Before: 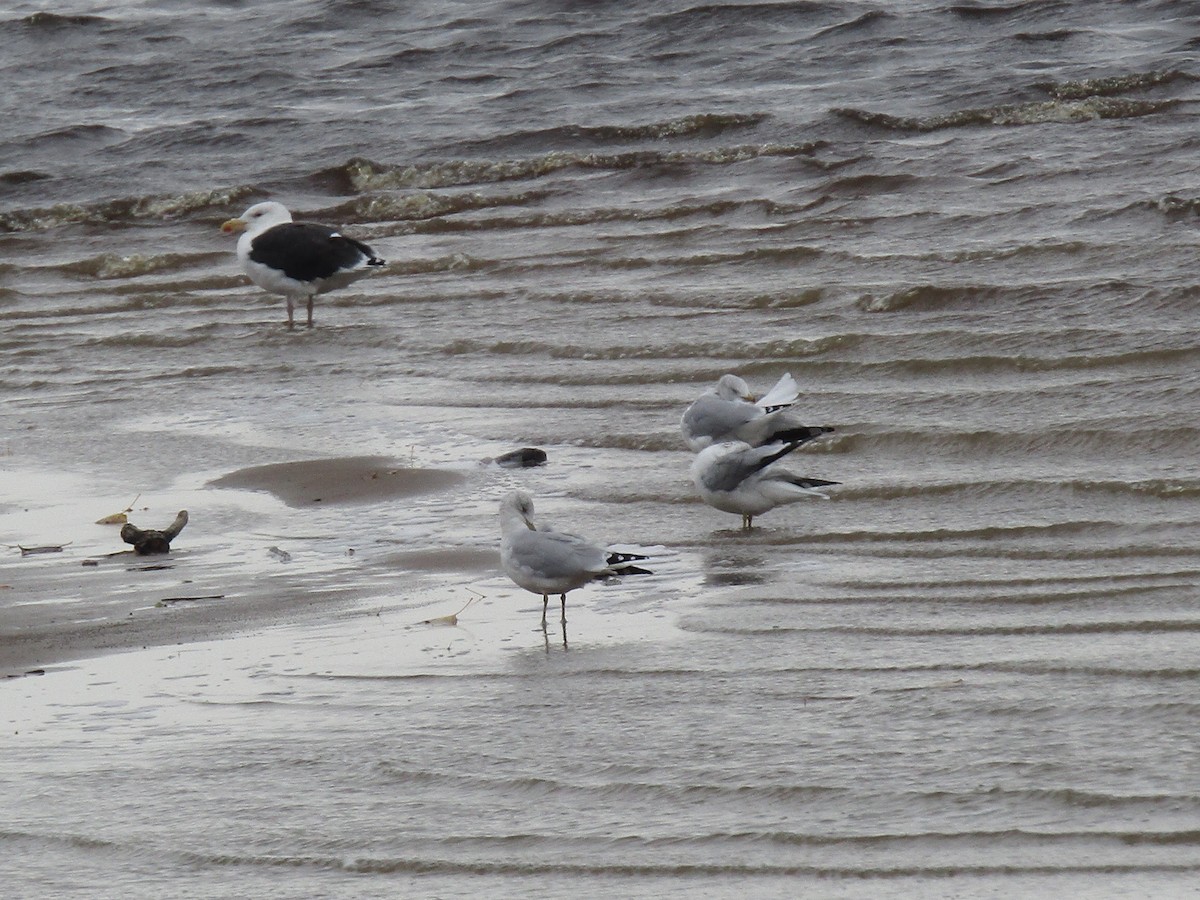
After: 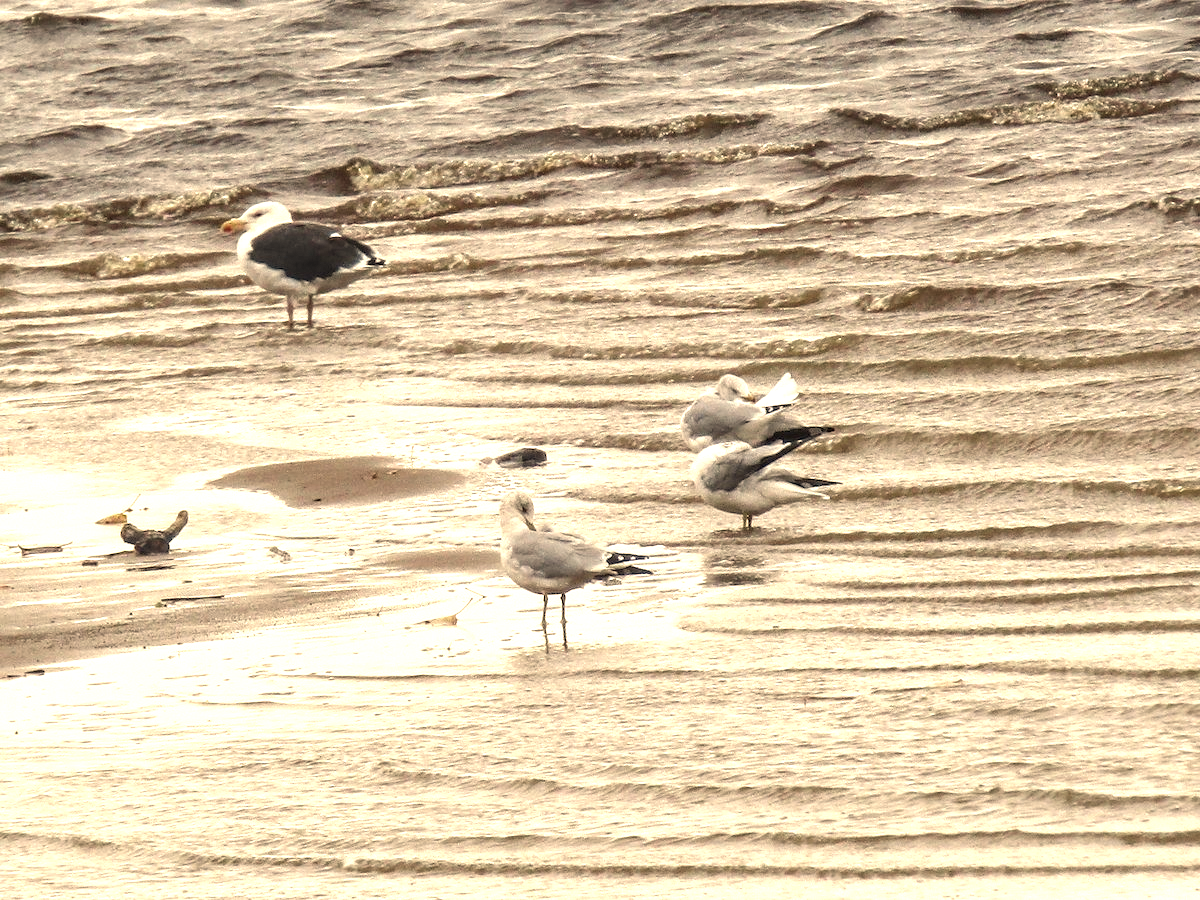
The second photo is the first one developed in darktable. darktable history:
contrast equalizer: y [[0.51, 0.537, 0.559, 0.574, 0.599, 0.618], [0.5 ×6], [0.5 ×6], [0 ×6], [0 ×6]]
white balance: red 1.138, green 0.996, blue 0.812
local contrast: detail 110%
color zones: curves: ch2 [(0, 0.5) (0.143, 0.5) (0.286, 0.489) (0.415, 0.421) (0.571, 0.5) (0.714, 0.5) (0.857, 0.5) (1, 0.5)]
exposure: black level correction 0, exposure 1.3 EV, compensate exposure bias true, compensate highlight preservation false
